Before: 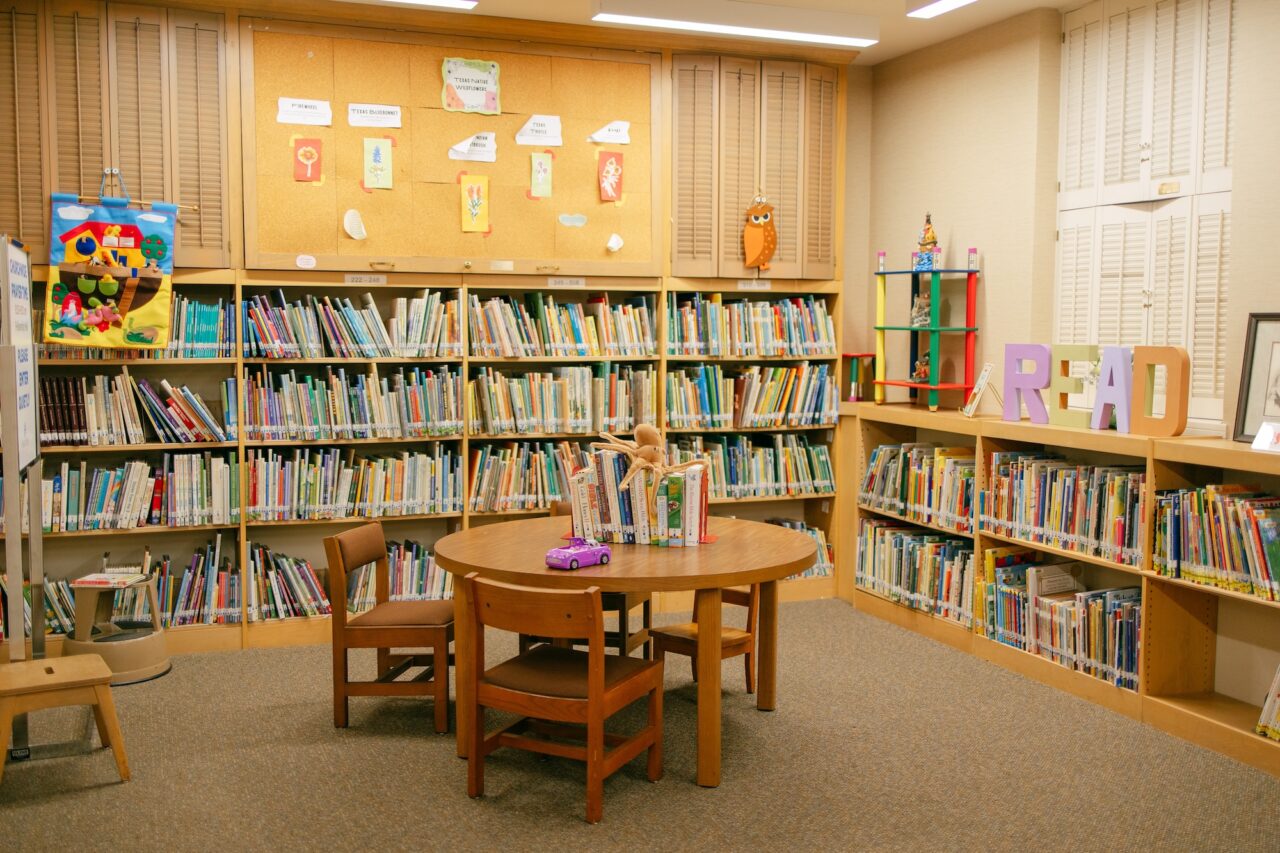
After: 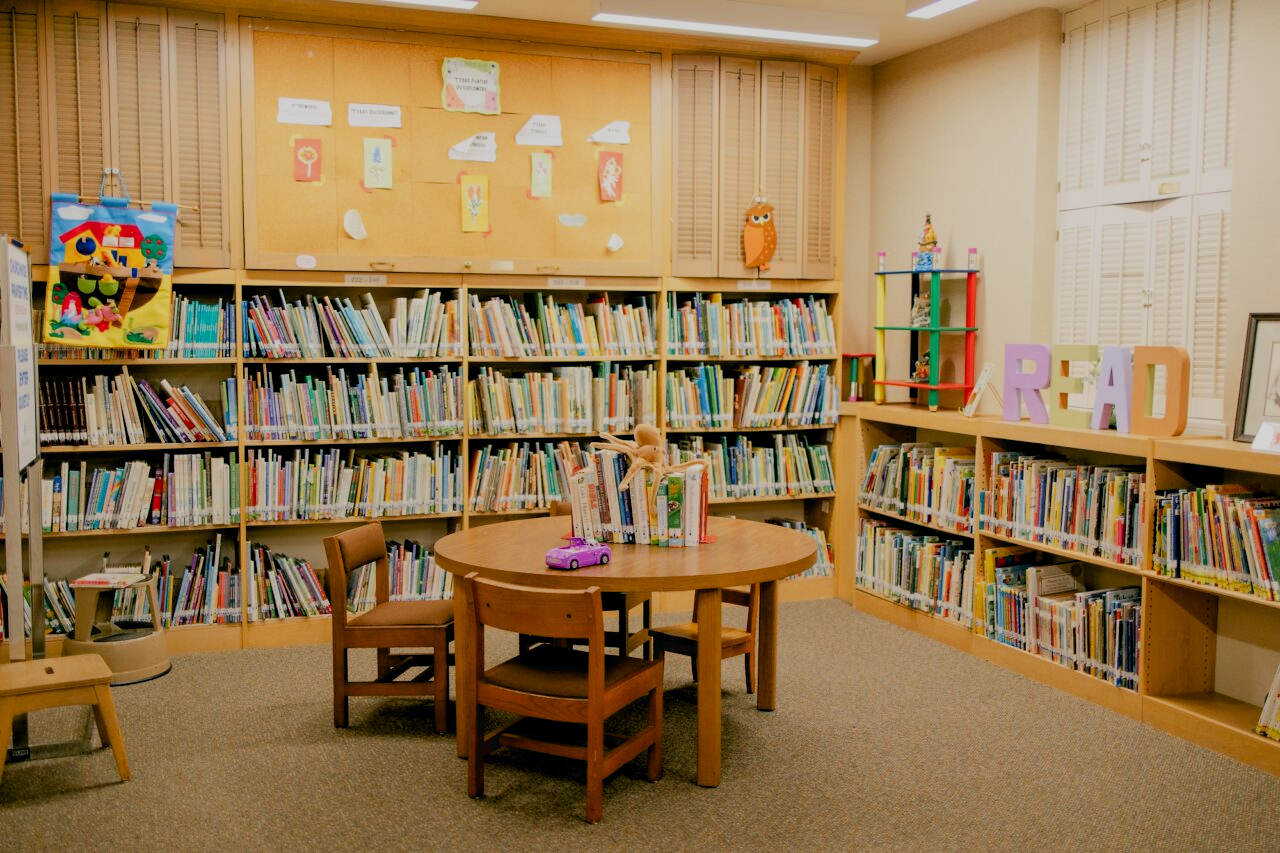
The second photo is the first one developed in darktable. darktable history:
filmic rgb: black relative exposure -7.65 EV, white relative exposure 4.56 EV, hardness 3.61
exposure: black level correction 0.011, compensate highlight preservation false
